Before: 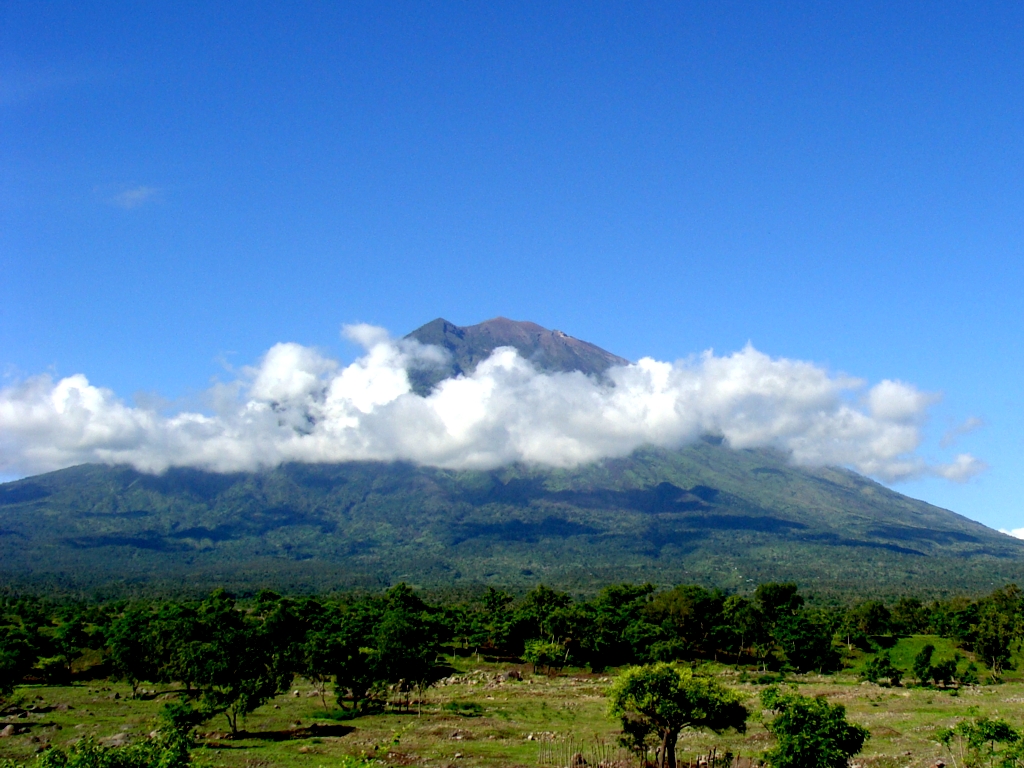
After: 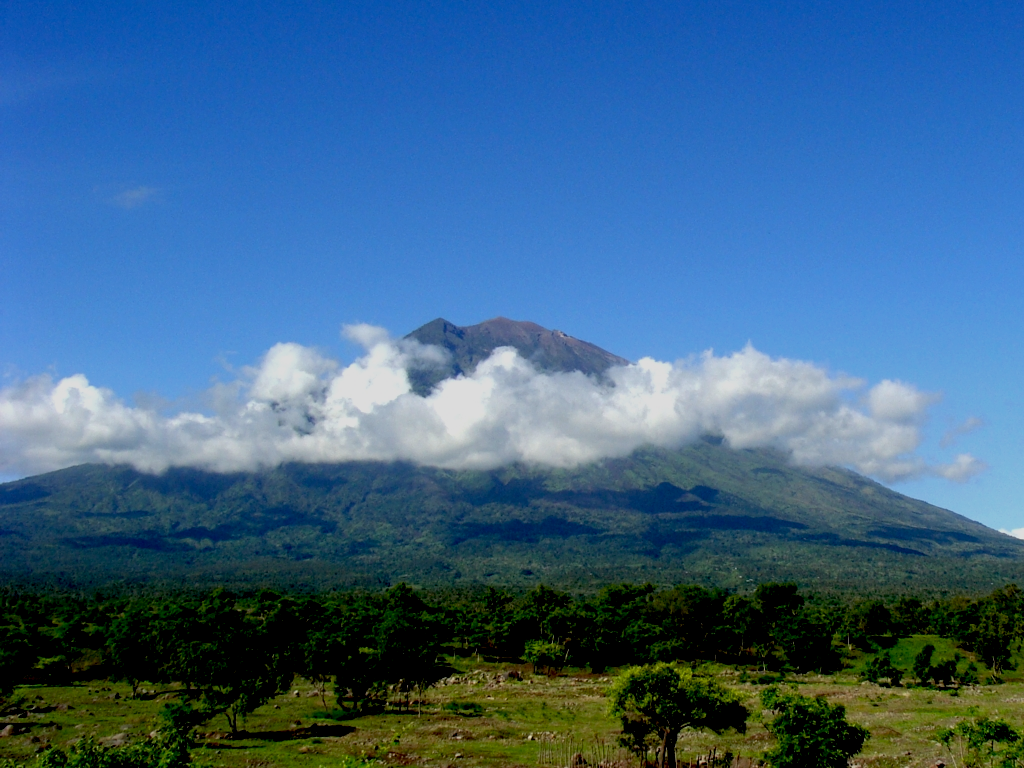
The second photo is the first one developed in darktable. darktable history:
exposure: black level correction 0.011, exposure -0.478 EV, compensate highlight preservation false
white balance: emerald 1
